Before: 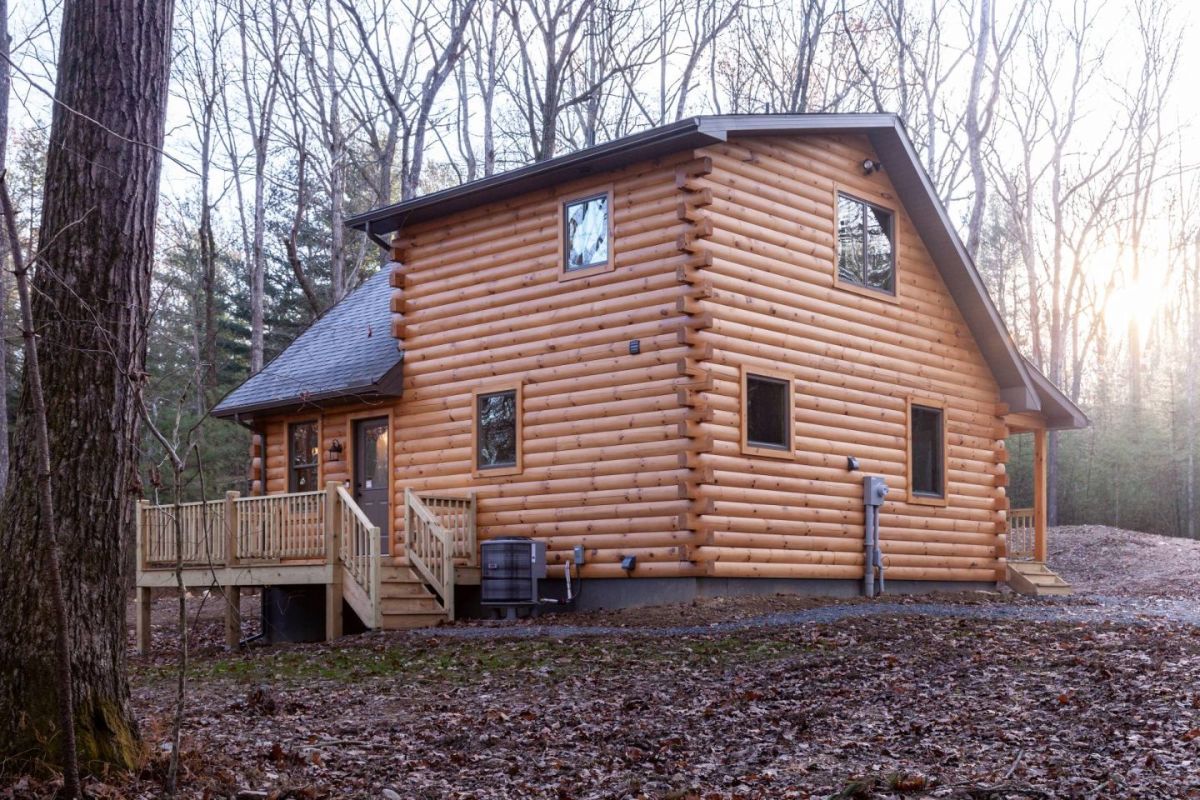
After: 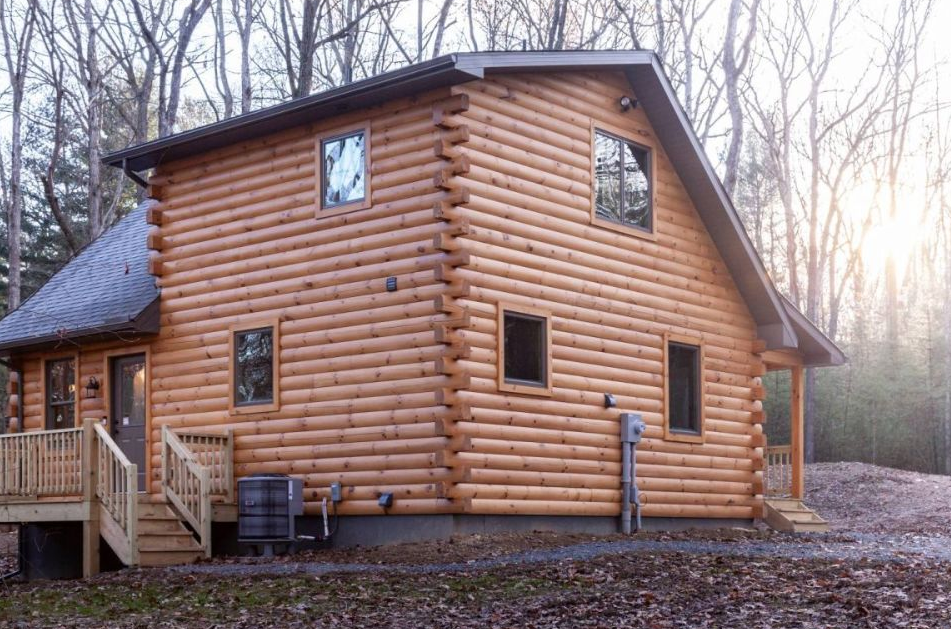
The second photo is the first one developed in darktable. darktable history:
crop and rotate: left 20.294%, top 7.882%, right 0.418%, bottom 13.394%
